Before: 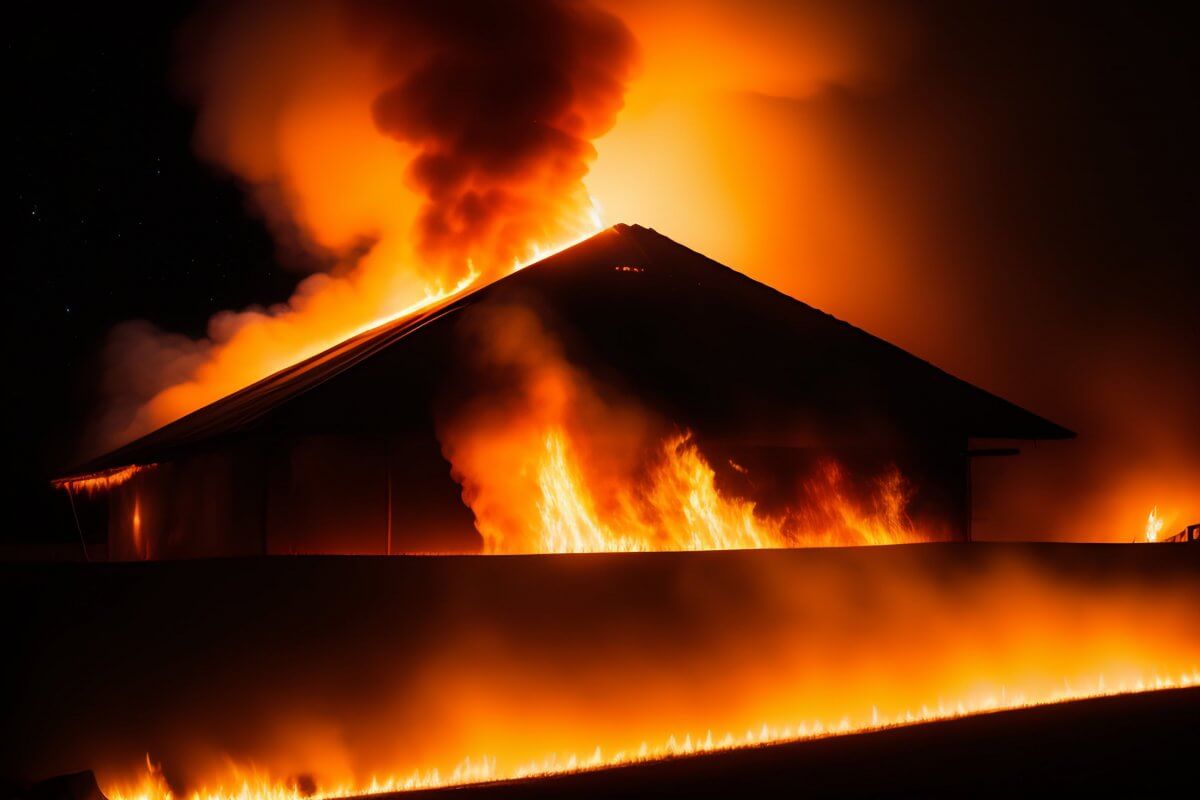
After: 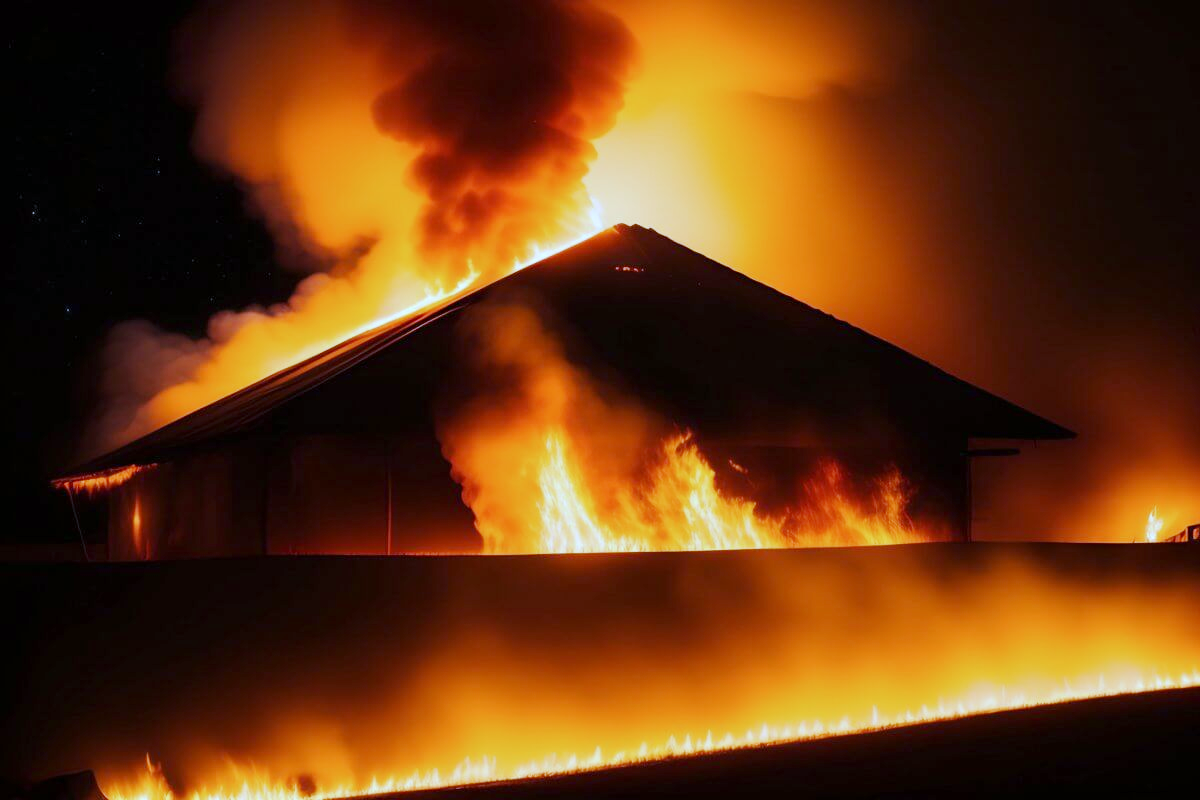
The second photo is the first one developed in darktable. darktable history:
white balance: red 0.871, blue 1.249
base curve: curves: ch0 [(0, 0) (0.158, 0.273) (0.879, 0.895) (1, 1)], preserve colors none
